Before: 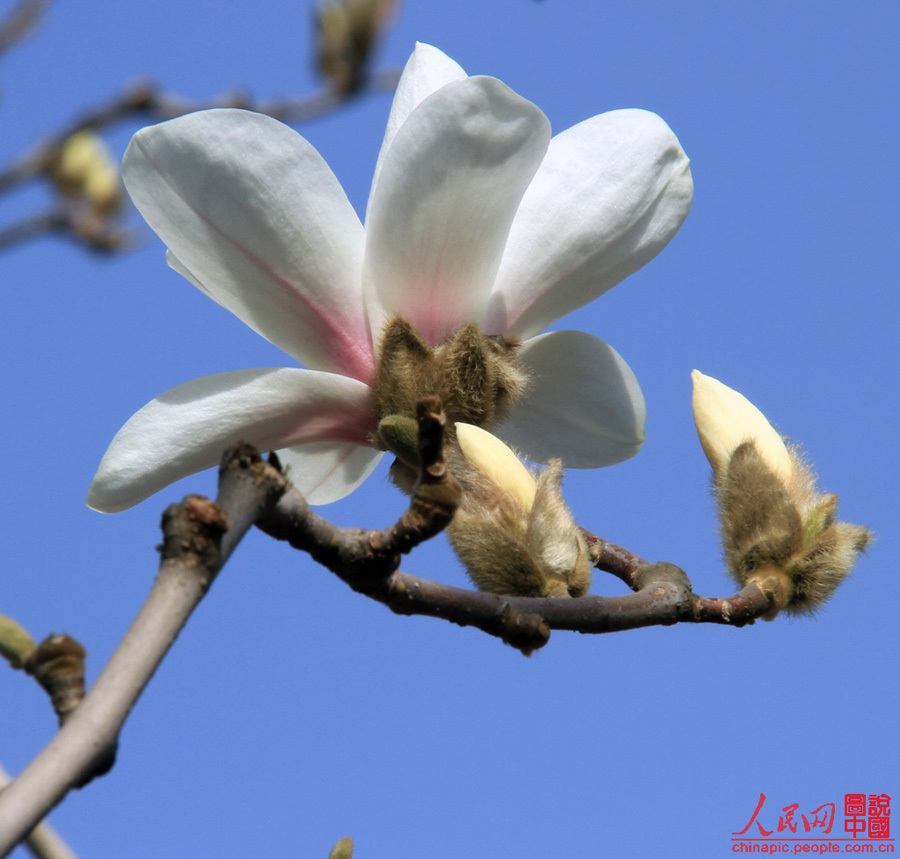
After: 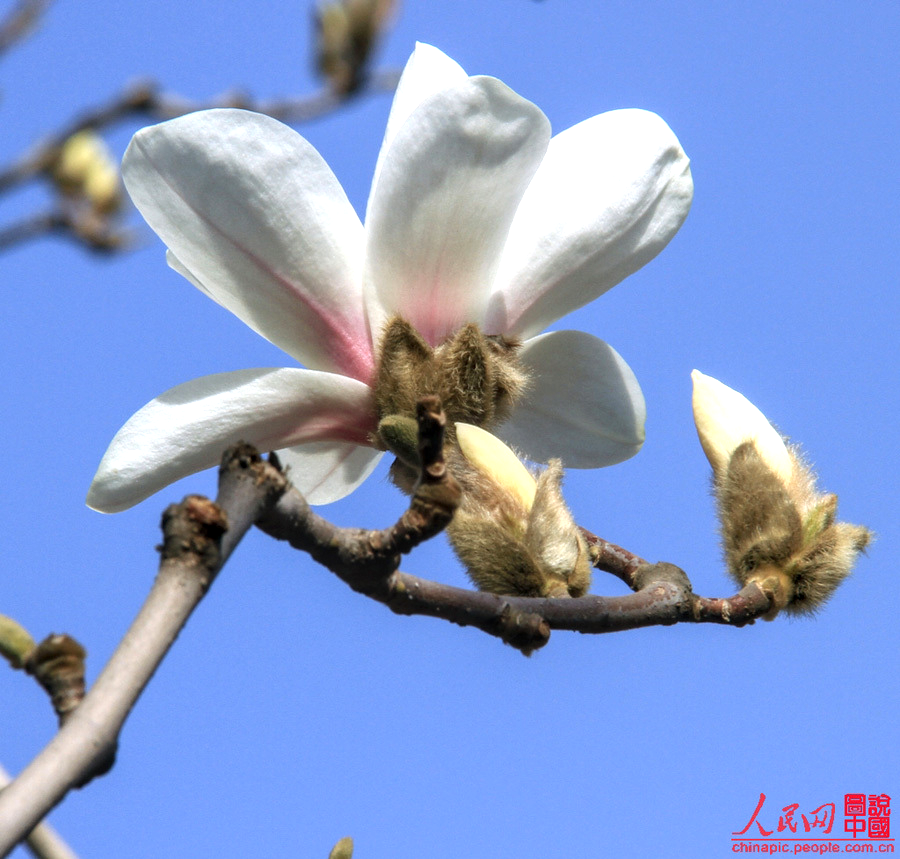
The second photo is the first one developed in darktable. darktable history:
exposure: black level correction 0, exposure 0.499 EV, compensate exposure bias true, compensate highlight preservation false
local contrast: highlights 0%, shadows 6%, detail 133%
